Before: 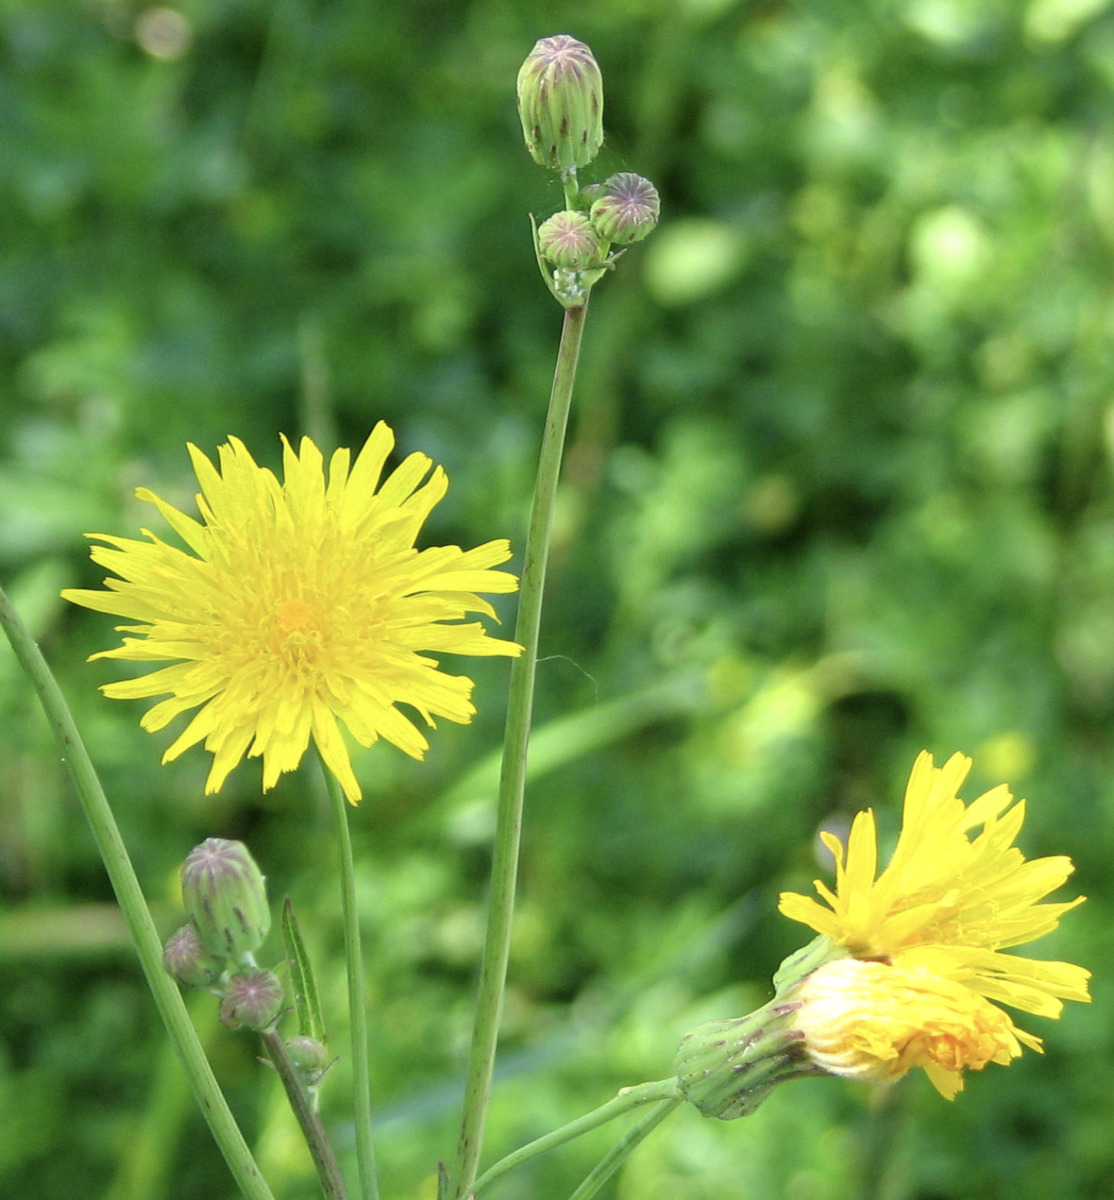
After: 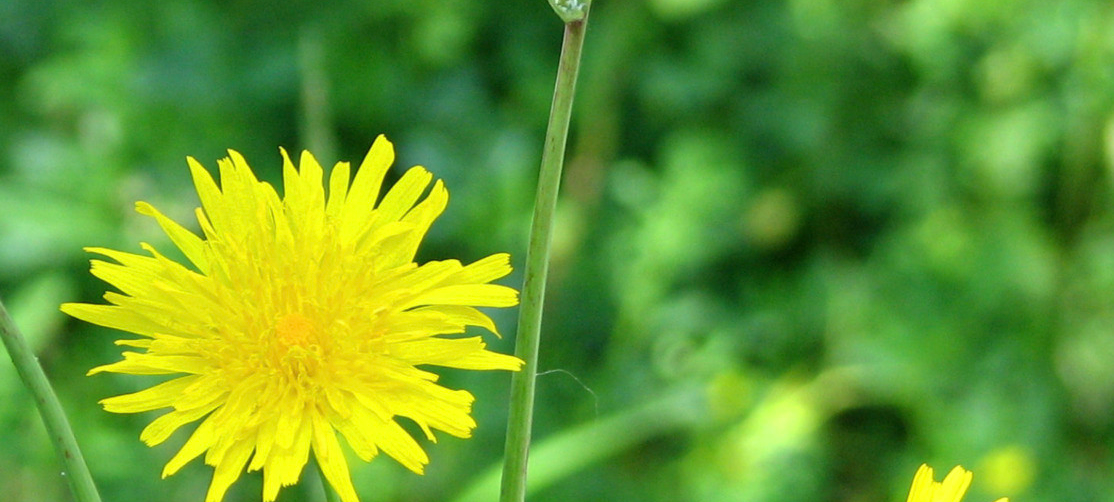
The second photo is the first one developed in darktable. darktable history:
crop and rotate: top 23.84%, bottom 34.294%
shadows and highlights: shadows 12, white point adjustment 1.2, highlights -0.36, soften with gaussian
white balance: red 0.978, blue 0.999
